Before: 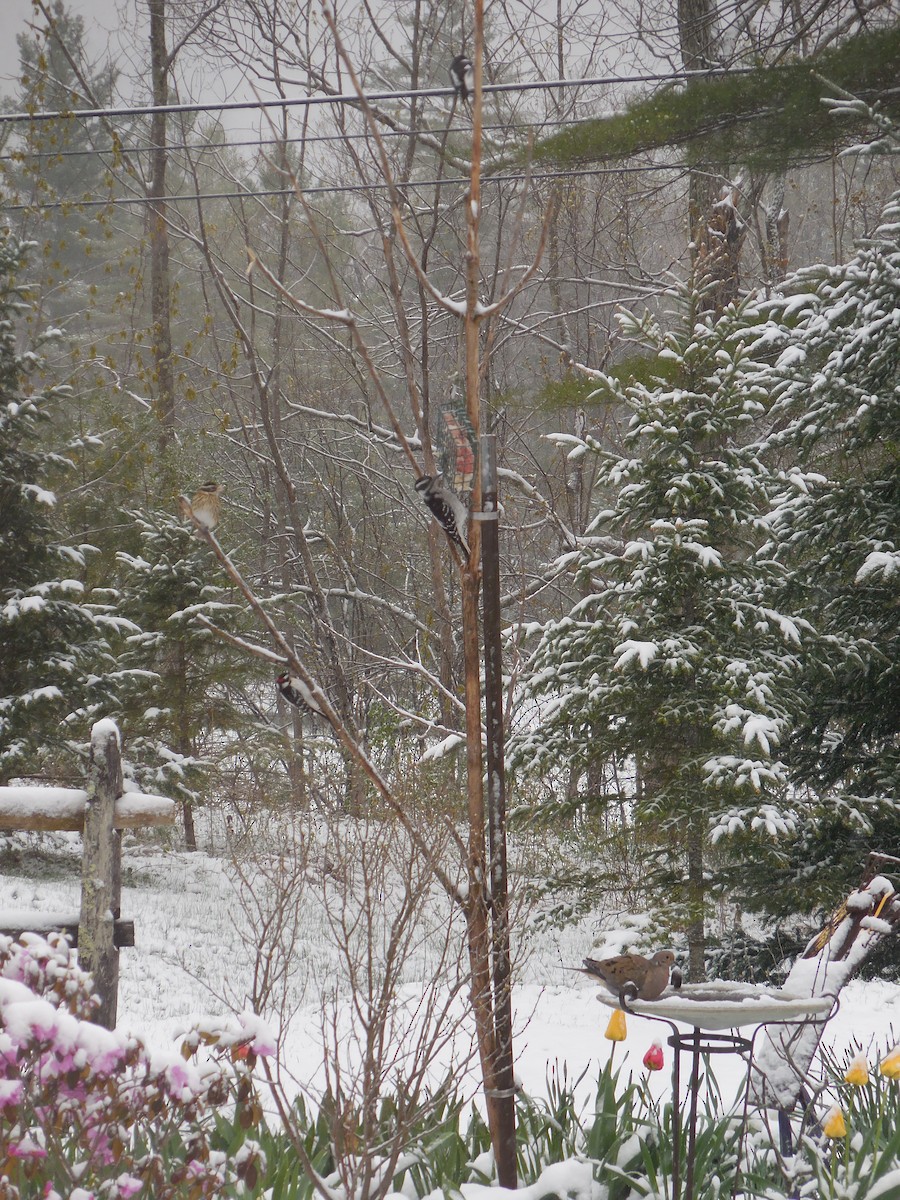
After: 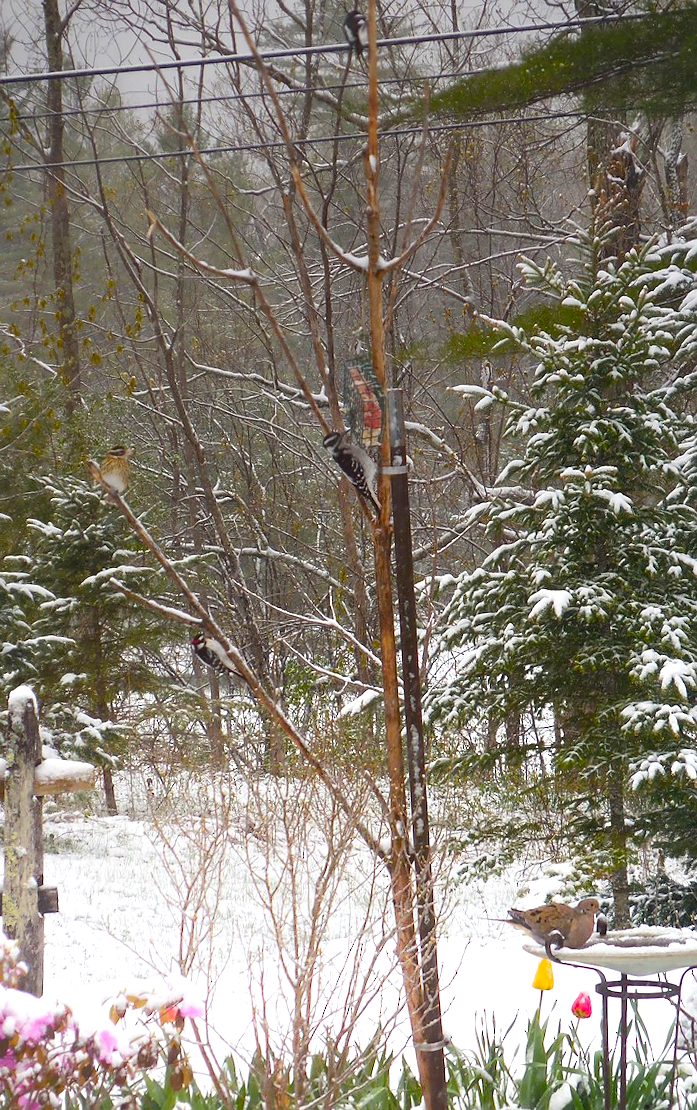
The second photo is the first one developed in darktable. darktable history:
rotate and perspective: rotation -2°, crop left 0.022, crop right 0.978, crop top 0.049, crop bottom 0.951
exposure: black level correction 0, exposure 0.7 EV, compensate exposure bias true, compensate highlight preservation false
color balance rgb: linear chroma grading › global chroma 15%, perceptual saturation grading › global saturation 30%
crop: left 9.88%, right 12.664%
contrast brightness saturation: contrast 0.07, brightness -0.13, saturation 0.06
shadows and highlights: highlights 70.7, soften with gaussian
graduated density: on, module defaults
sharpen: radius 1, threshold 1
